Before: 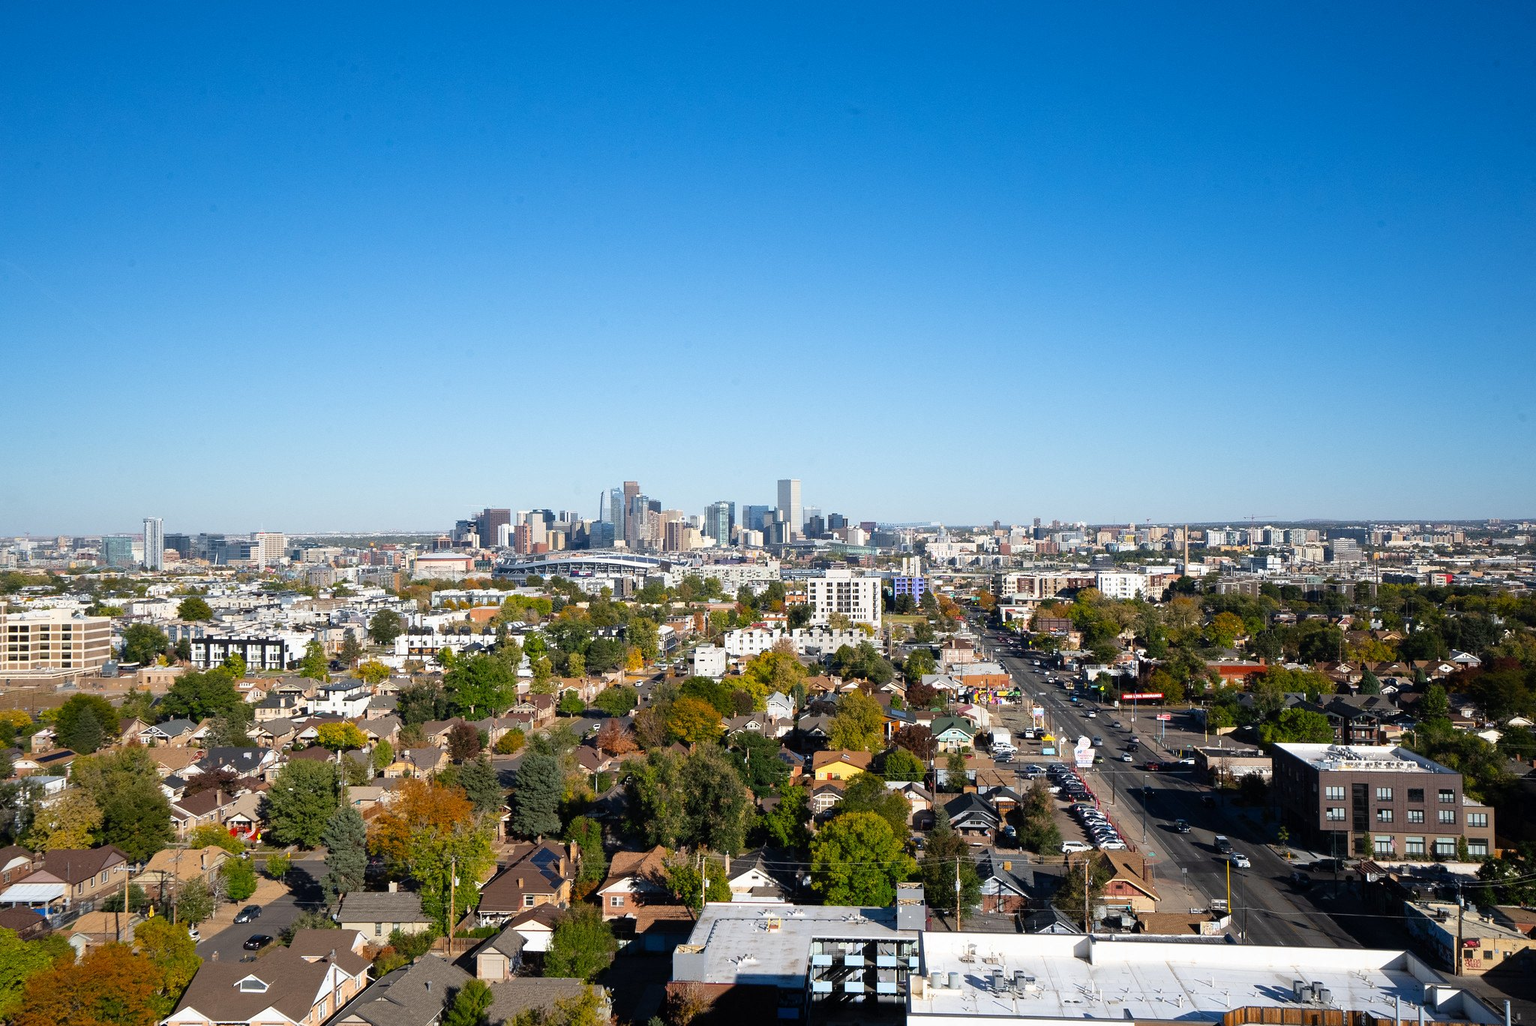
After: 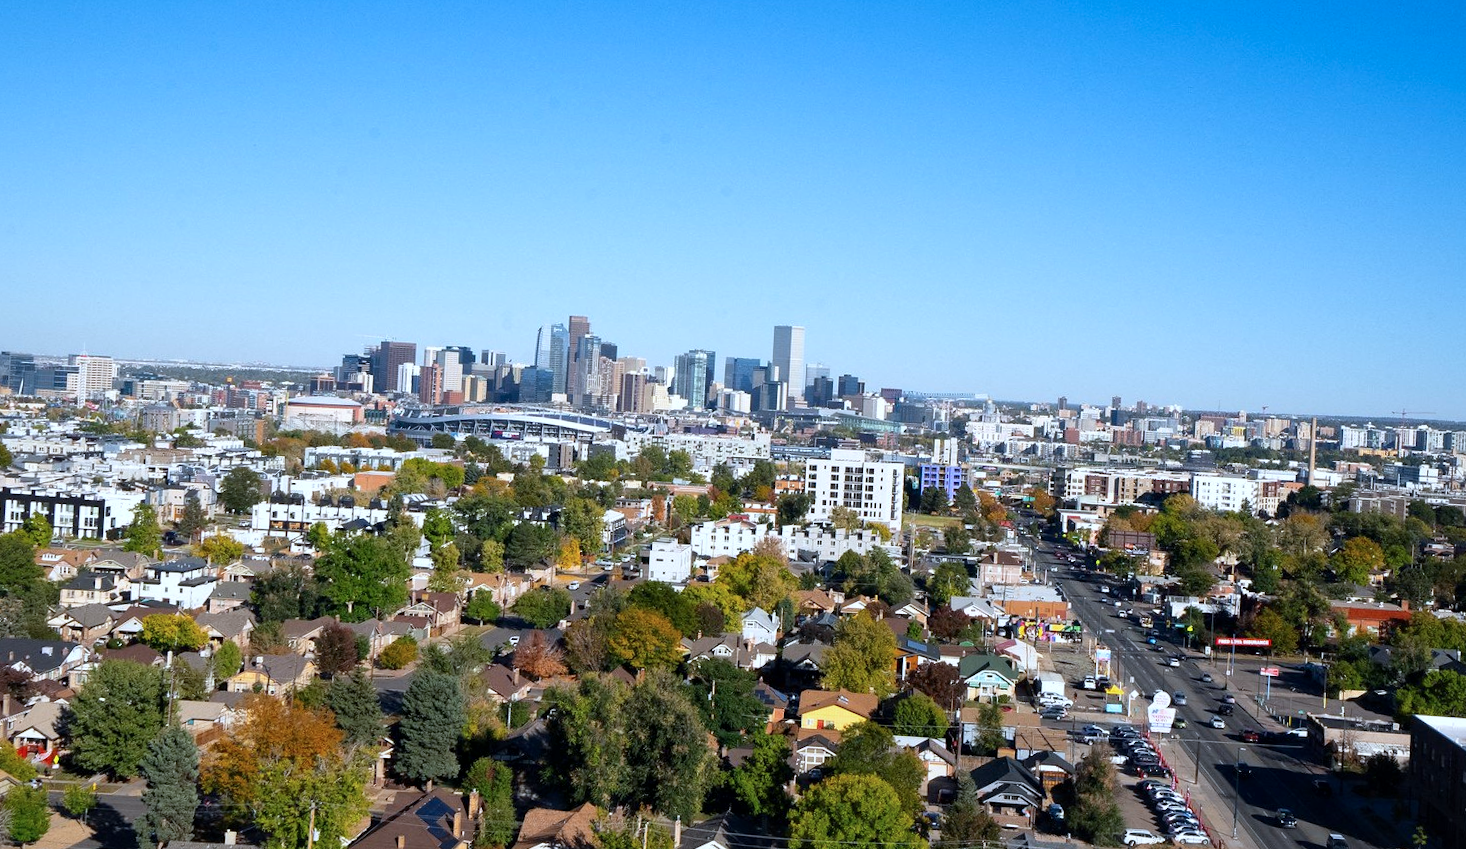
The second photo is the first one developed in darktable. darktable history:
color calibration: x 0.37, y 0.382, temperature 4313.32 K
local contrast: mode bilateral grid, contrast 20, coarseness 50, detail 120%, midtone range 0.2
white balance: emerald 1
crop and rotate: angle -3.37°, left 9.79%, top 20.73%, right 12.42%, bottom 11.82%
